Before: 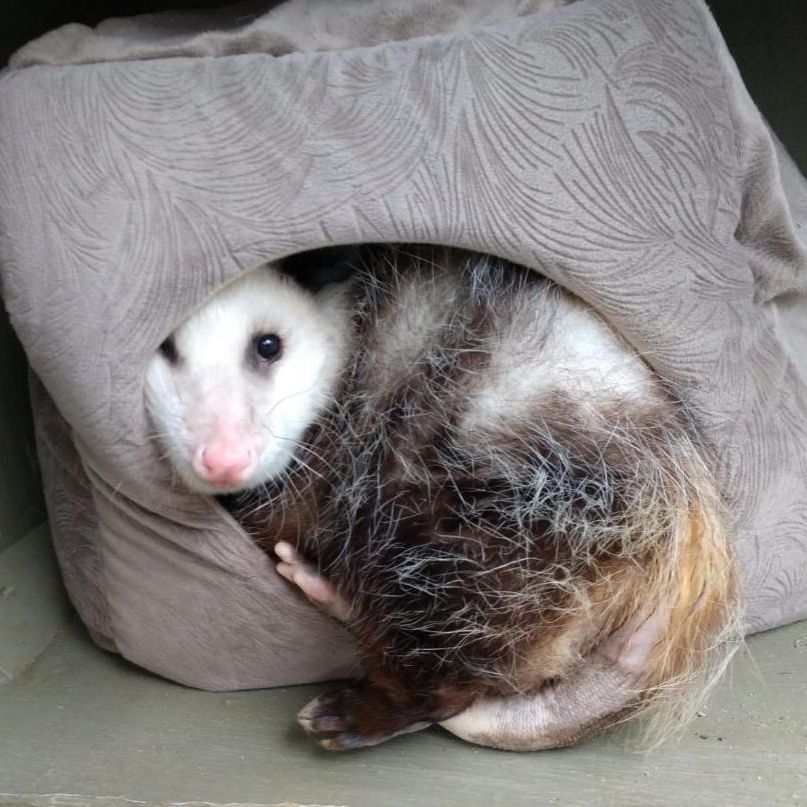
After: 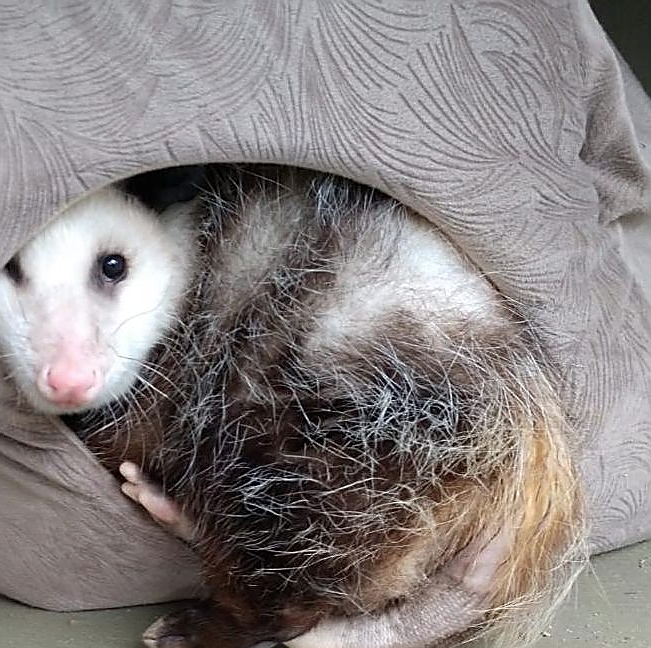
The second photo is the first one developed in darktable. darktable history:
crop: left 19.242%, top 9.914%, right 0%, bottom 9.764%
sharpen: radius 1.377, amount 1.239, threshold 0.67
contrast brightness saturation: saturation -0.053
